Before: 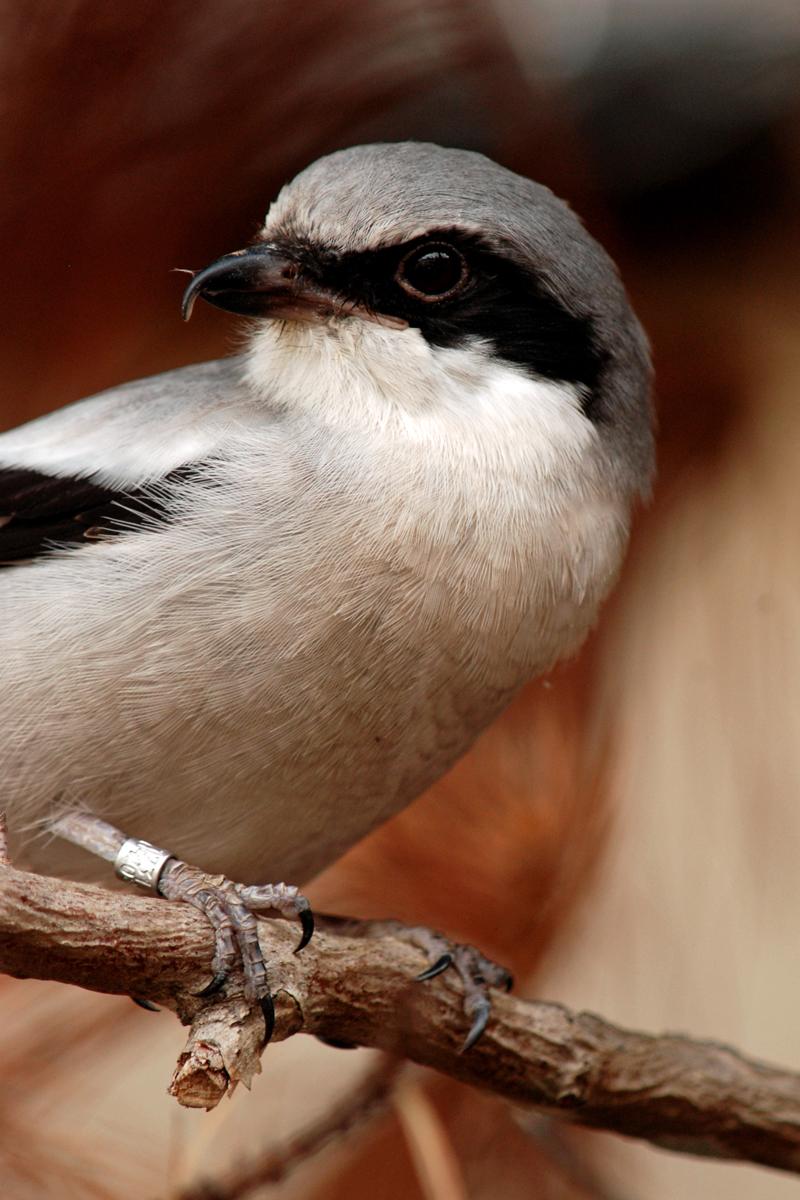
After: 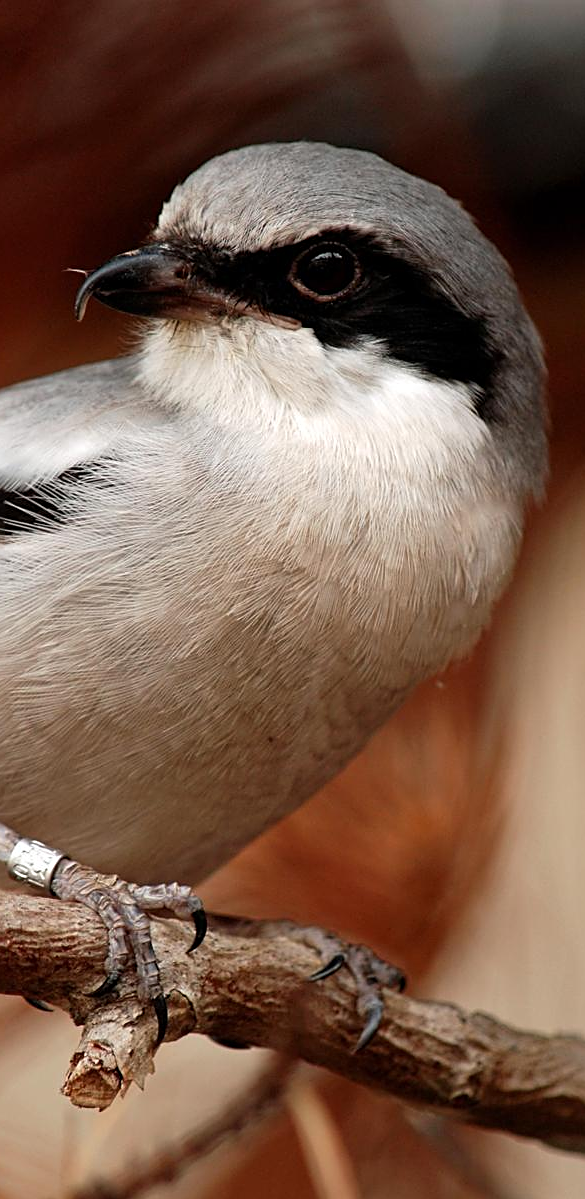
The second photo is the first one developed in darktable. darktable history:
sharpen: on, module defaults
crop: left 13.443%, right 13.31%
